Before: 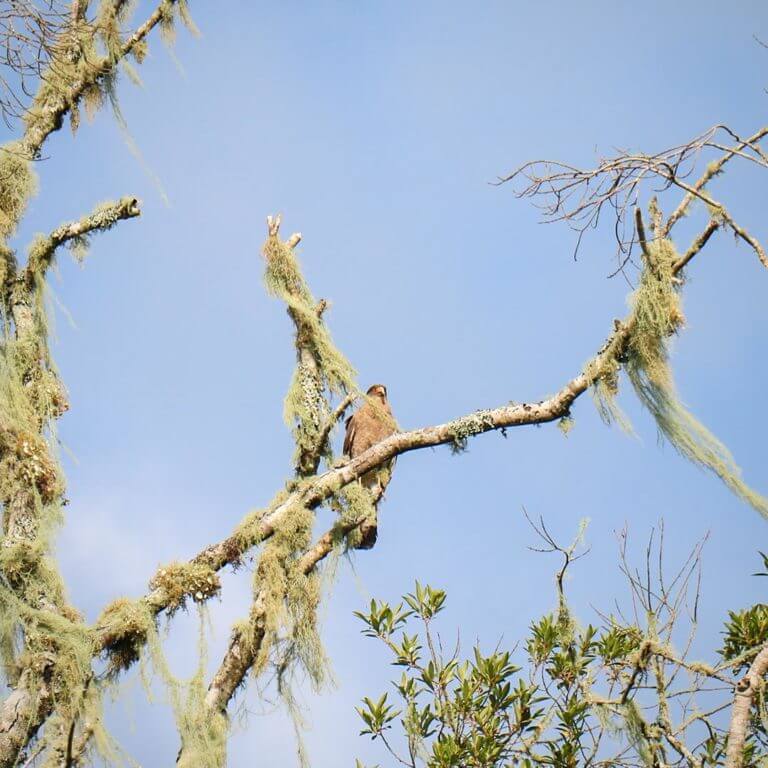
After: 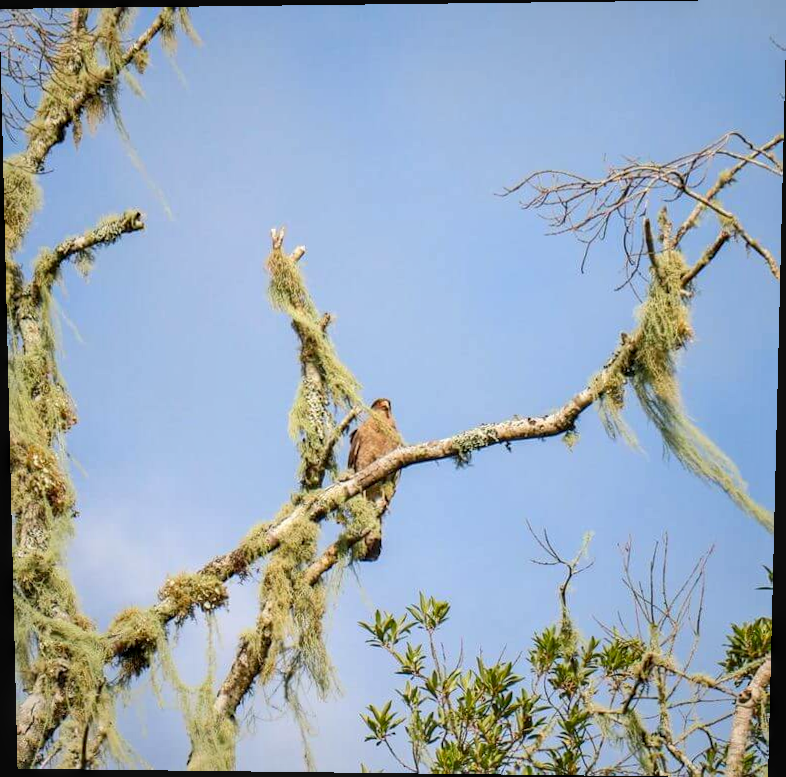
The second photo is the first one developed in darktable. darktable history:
rotate and perspective: lens shift (vertical) 0.048, lens shift (horizontal) -0.024, automatic cropping off
local contrast: on, module defaults
contrast brightness saturation: saturation 0.13
